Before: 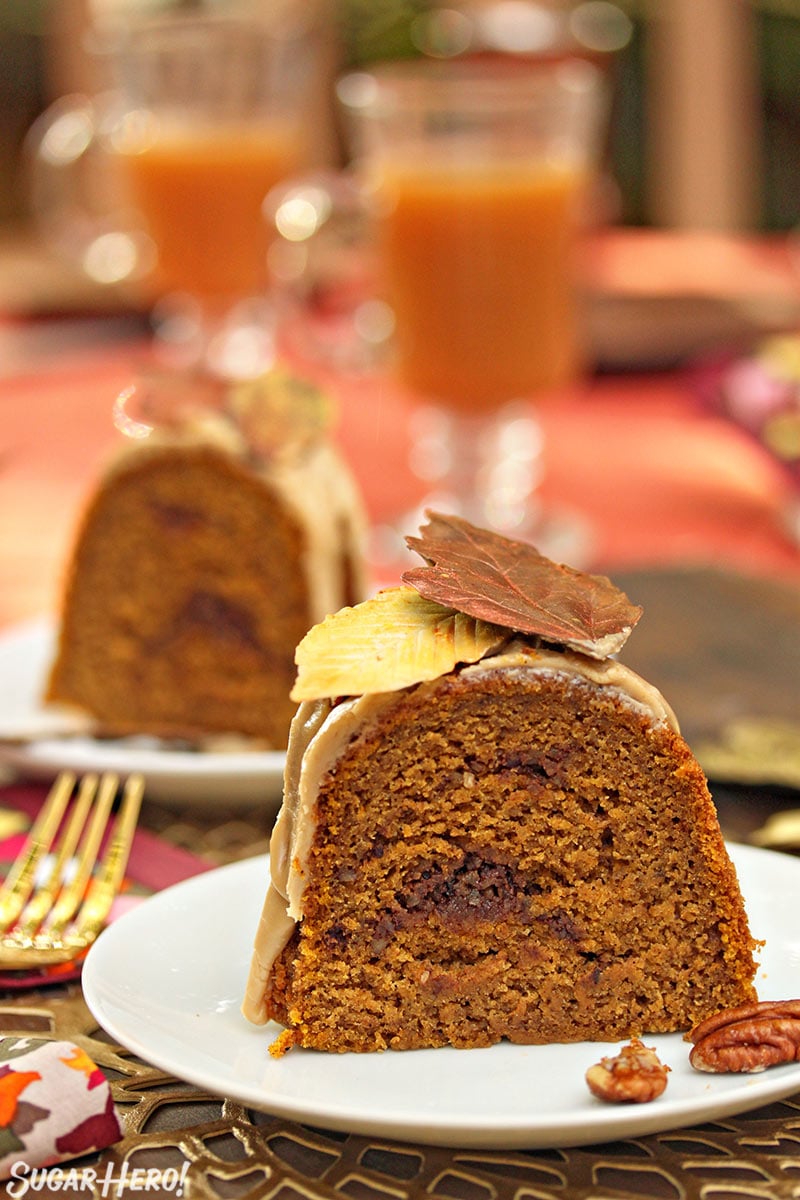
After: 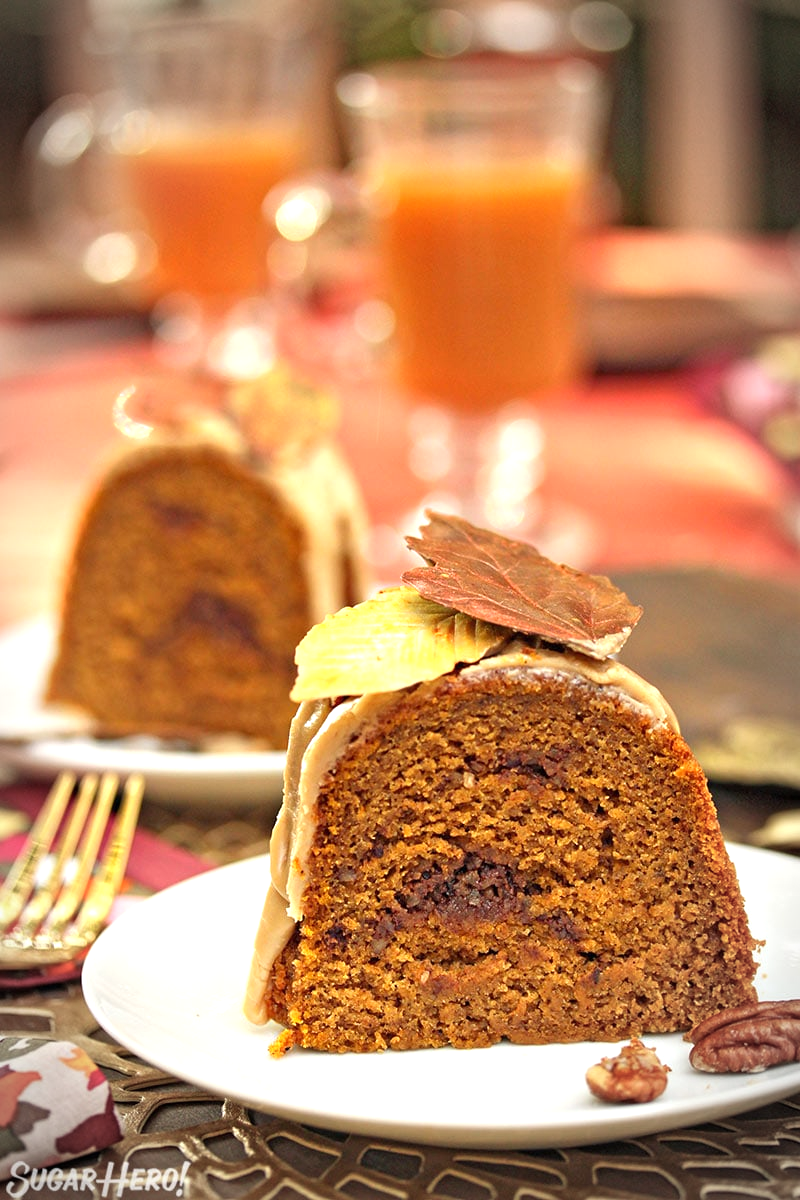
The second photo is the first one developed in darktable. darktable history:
exposure: exposure 0.566 EV, compensate highlight preservation false
vignetting: automatic ratio true
